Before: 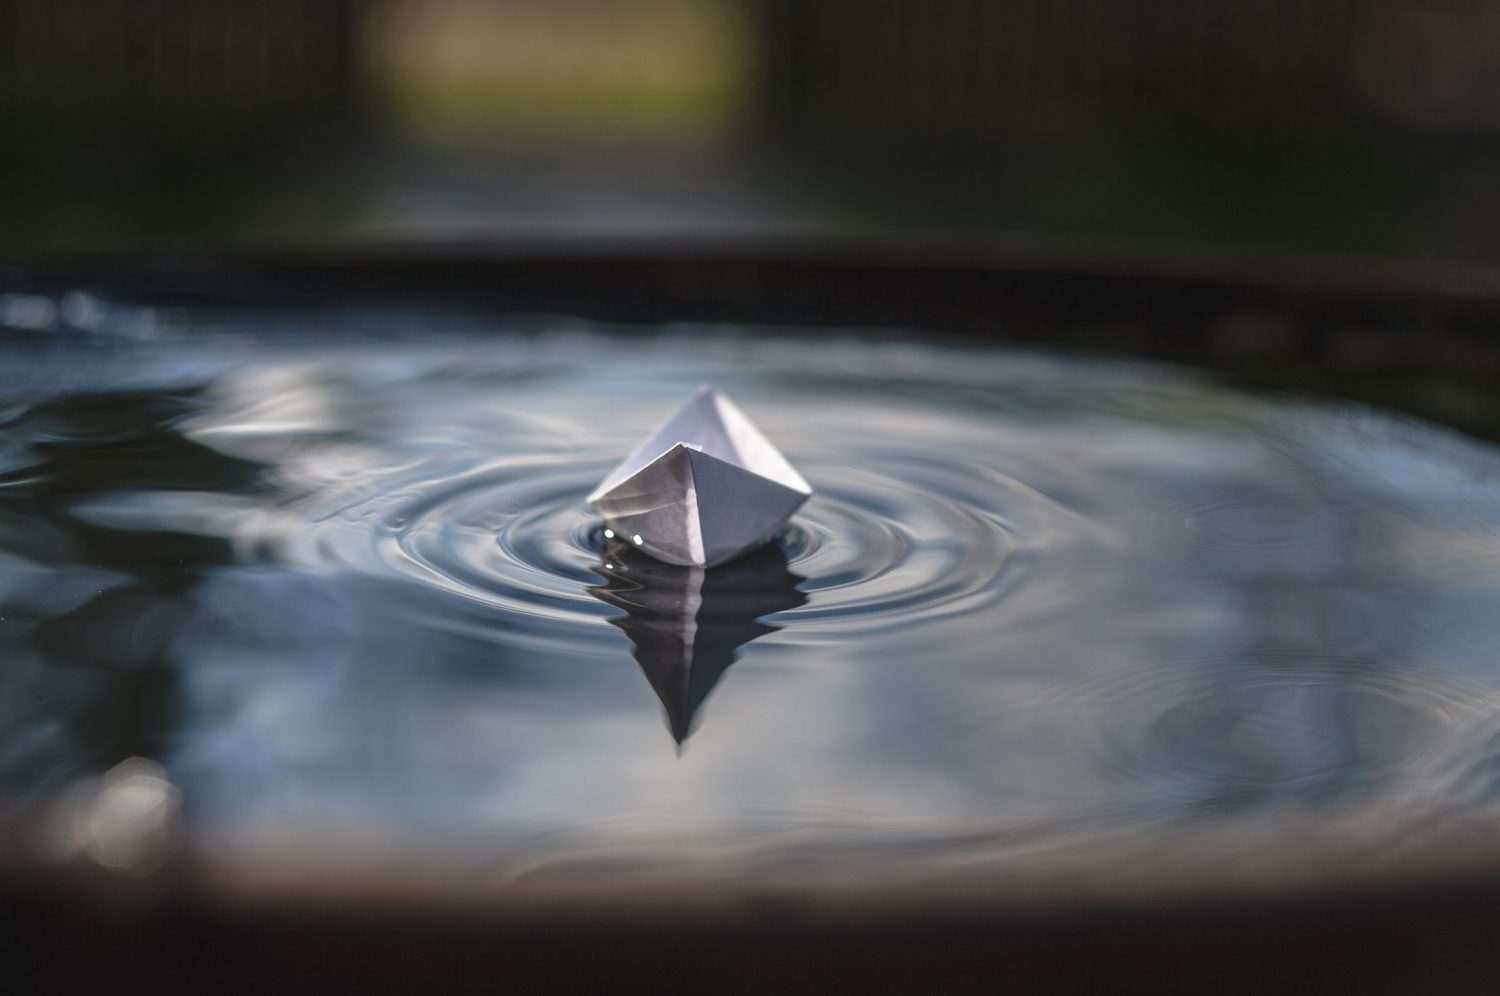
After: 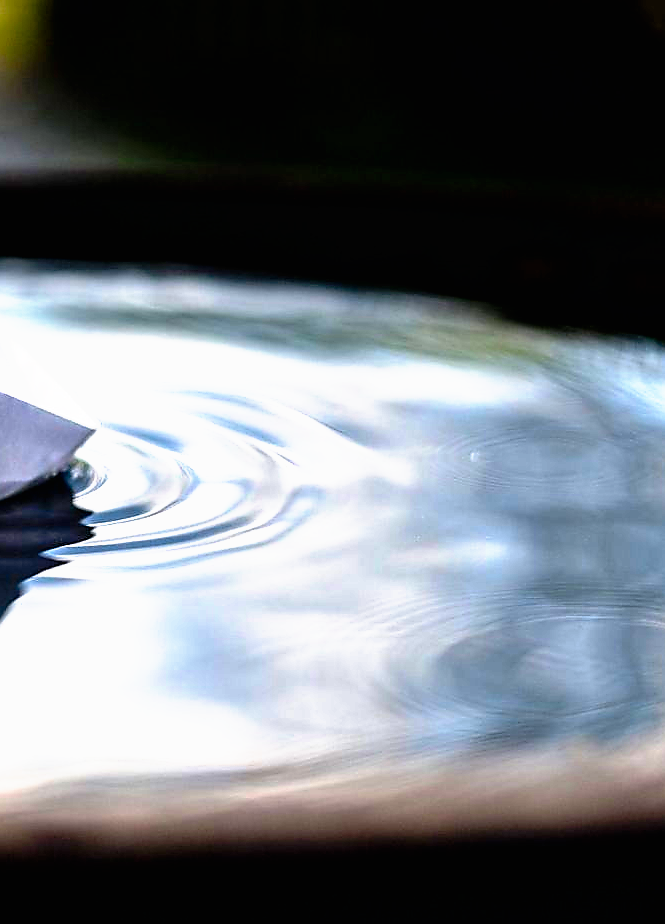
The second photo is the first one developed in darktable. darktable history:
sharpen: radius 1.4, amount 1.25, threshold 0.7
tone curve: curves: ch0 [(0, 0) (0.003, 0.01) (0.011, 0.011) (0.025, 0.008) (0.044, 0.007) (0.069, 0.006) (0.1, 0.005) (0.136, 0.015) (0.177, 0.094) (0.224, 0.241) (0.277, 0.369) (0.335, 0.5) (0.399, 0.648) (0.468, 0.811) (0.543, 0.975) (0.623, 0.989) (0.709, 0.989) (0.801, 0.99) (0.898, 0.99) (1, 1)], preserve colors none
crop: left 47.628%, top 6.643%, right 7.874%
